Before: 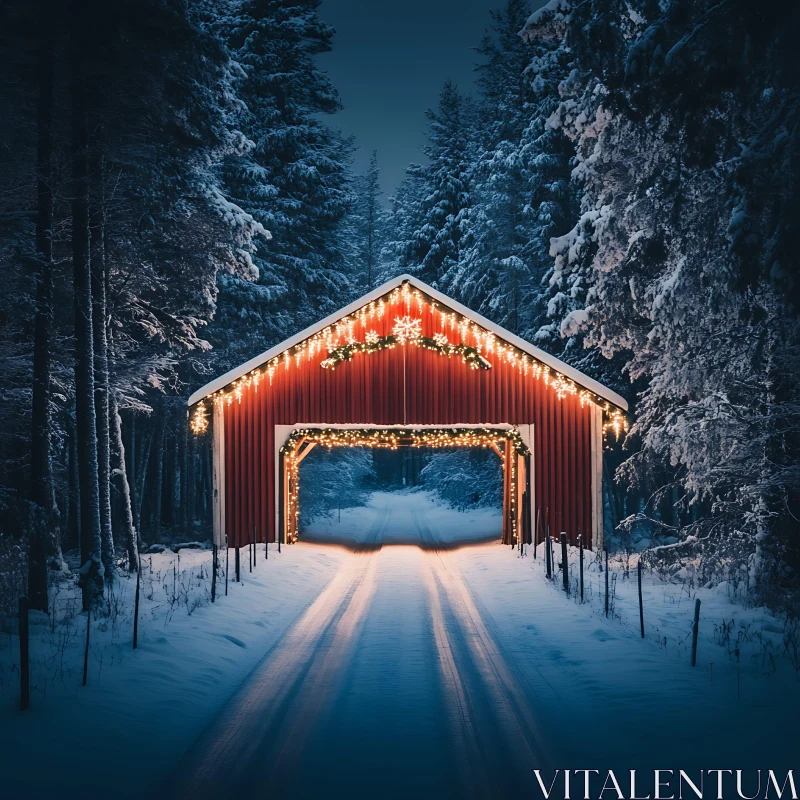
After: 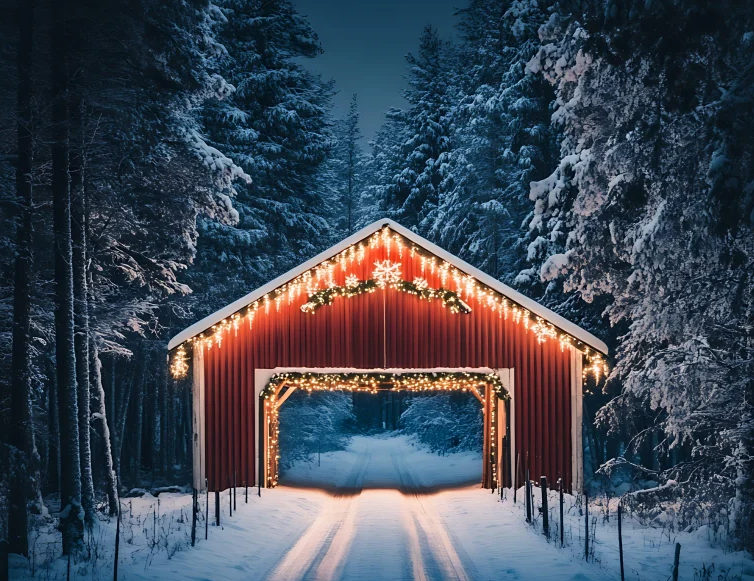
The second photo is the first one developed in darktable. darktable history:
crop: left 2.516%, top 7.04%, right 3.152%, bottom 20.304%
local contrast: mode bilateral grid, contrast 20, coarseness 50, detail 121%, midtone range 0.2
